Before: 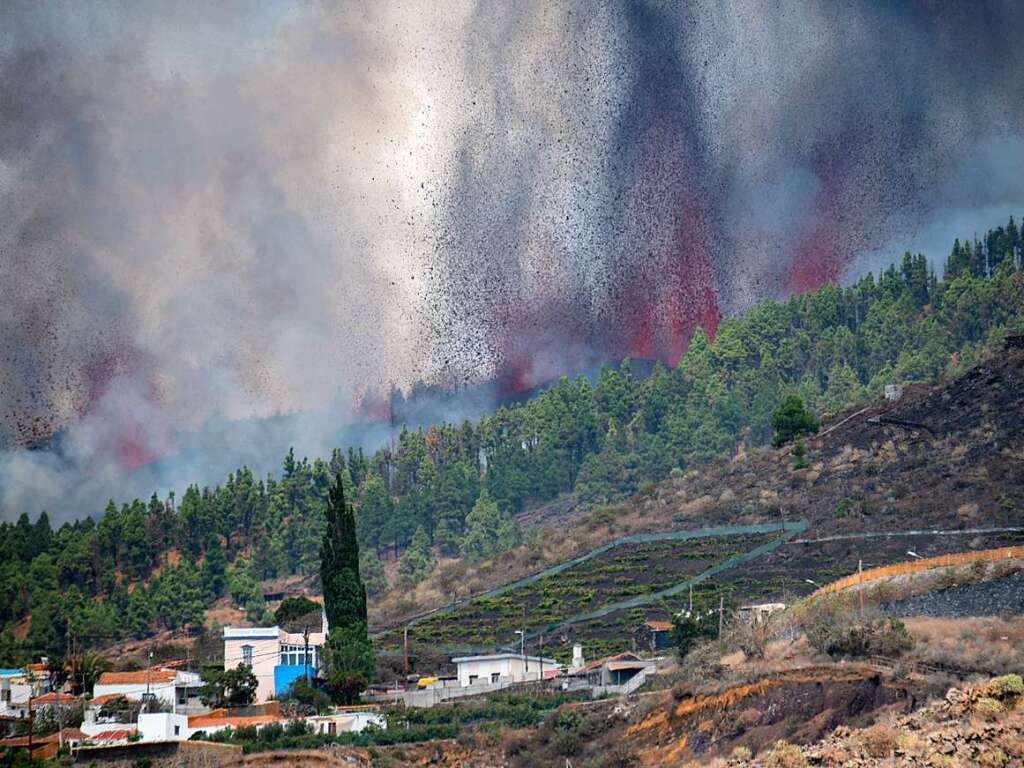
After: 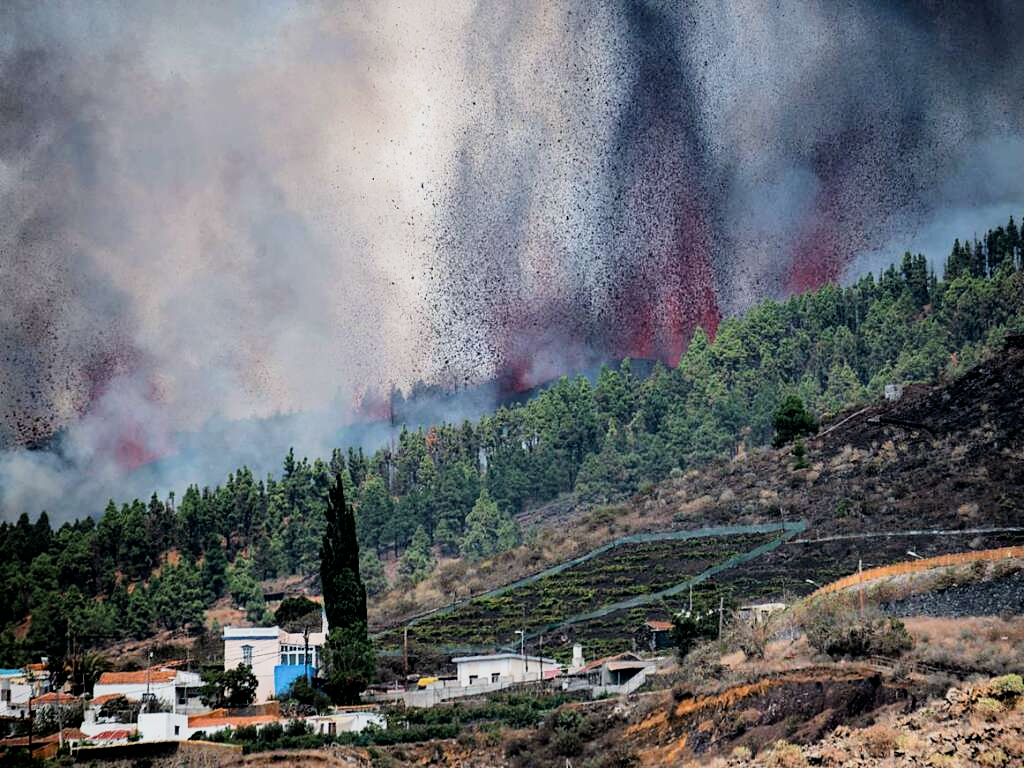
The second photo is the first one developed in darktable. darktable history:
filmic rgb: black relative exposure -5.1 EV, white relative exposure 3.5 EV, hardness 3.18, contrast 1.297, highlights saturation mix -49.13%
